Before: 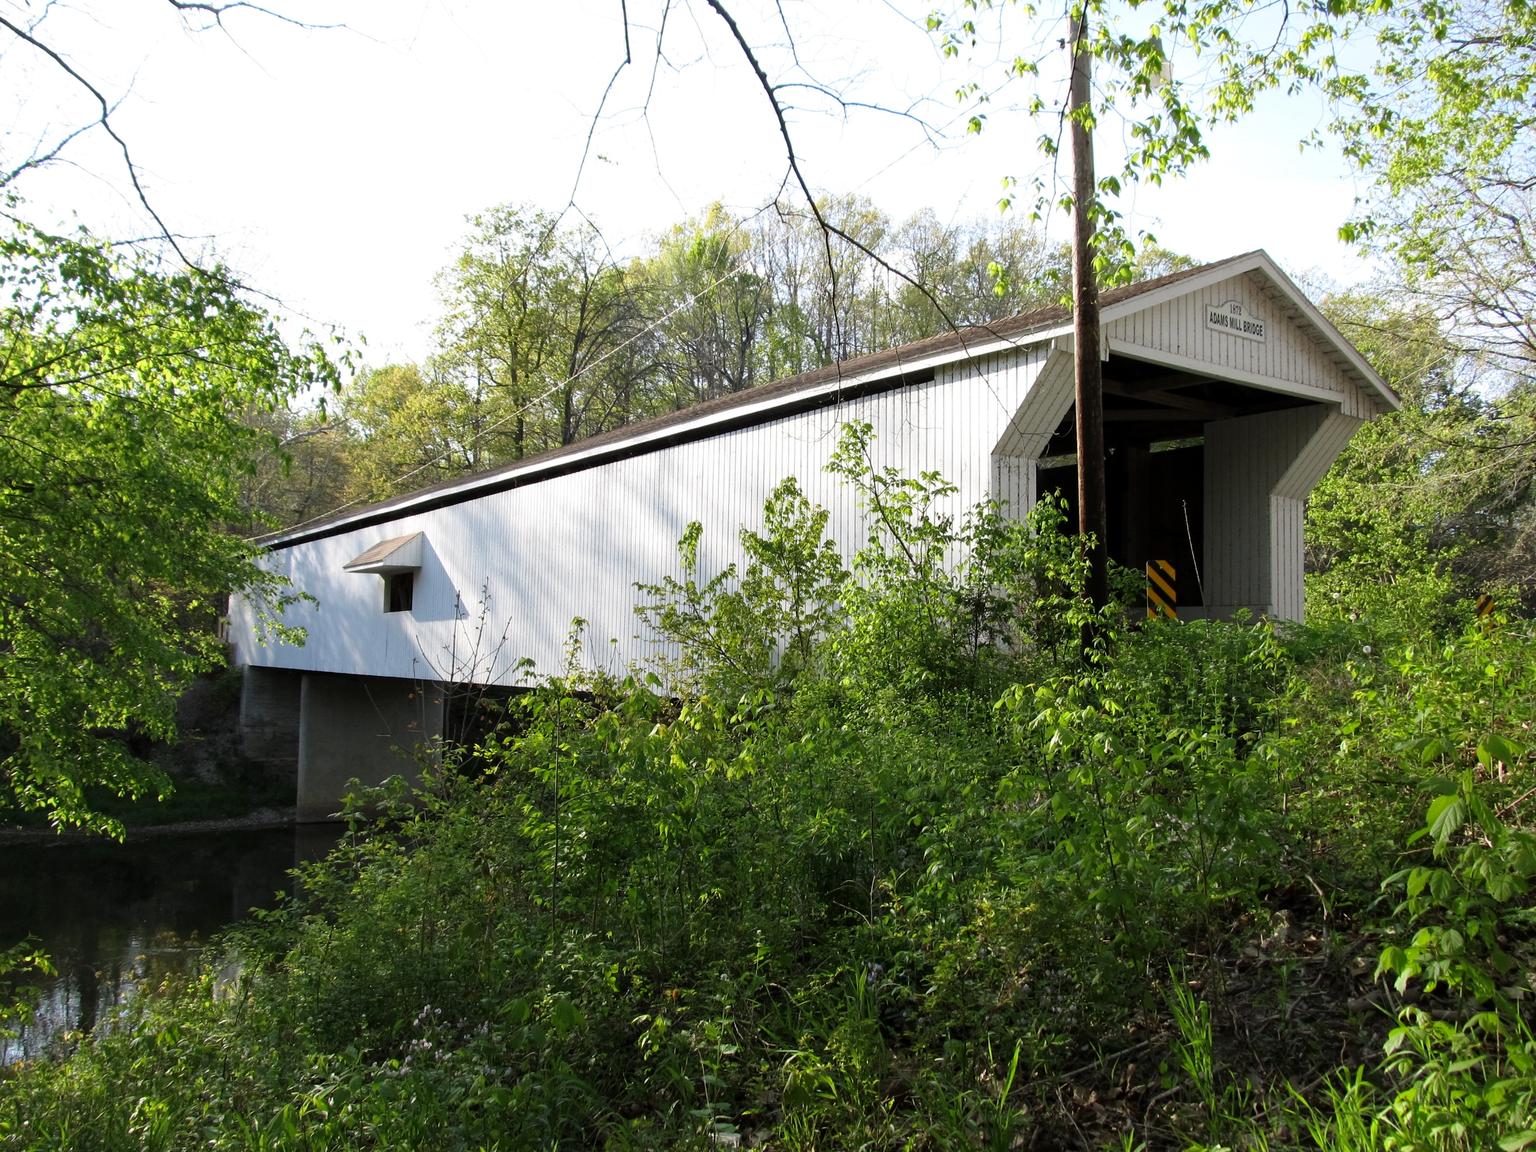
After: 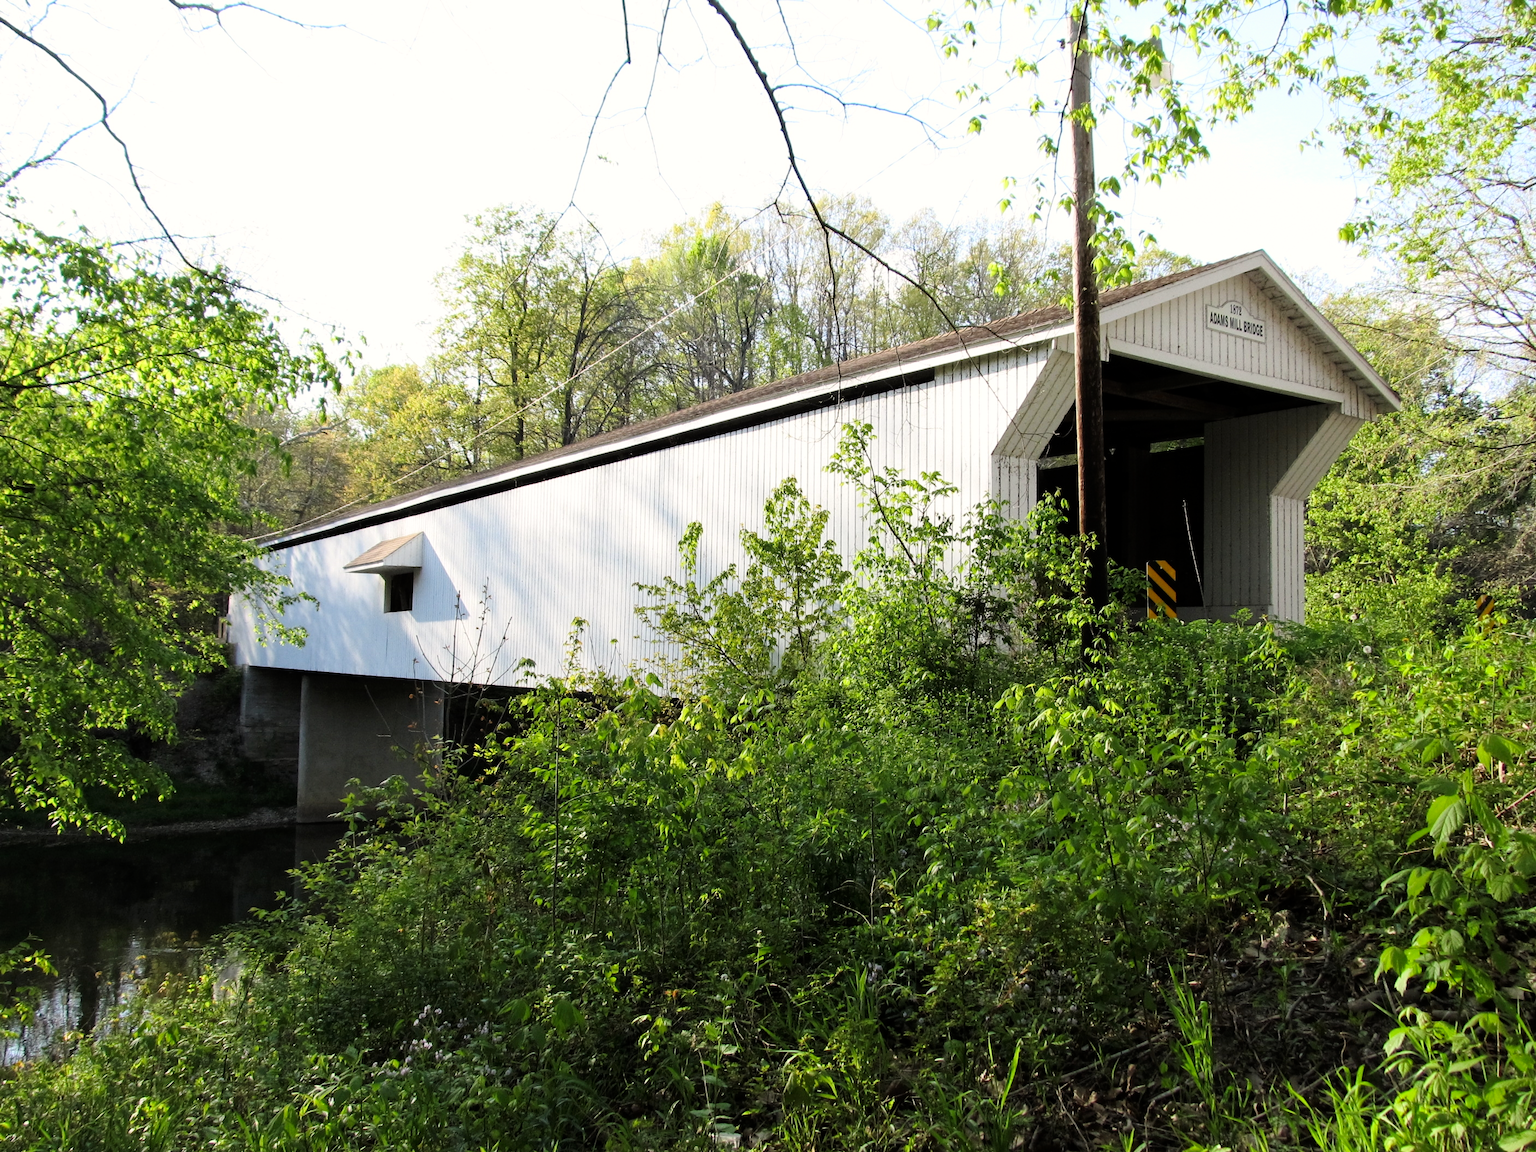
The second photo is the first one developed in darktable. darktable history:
tone curve: curves: ch0 [(0, 0) (0.004, 0.001) (0.133, 0.112) (0.325, 0.362) (0.832, 0.893) (1, 1)], color space Lab, linked channels, preserve colors none
white balance: red 1.009, blue 0.985
